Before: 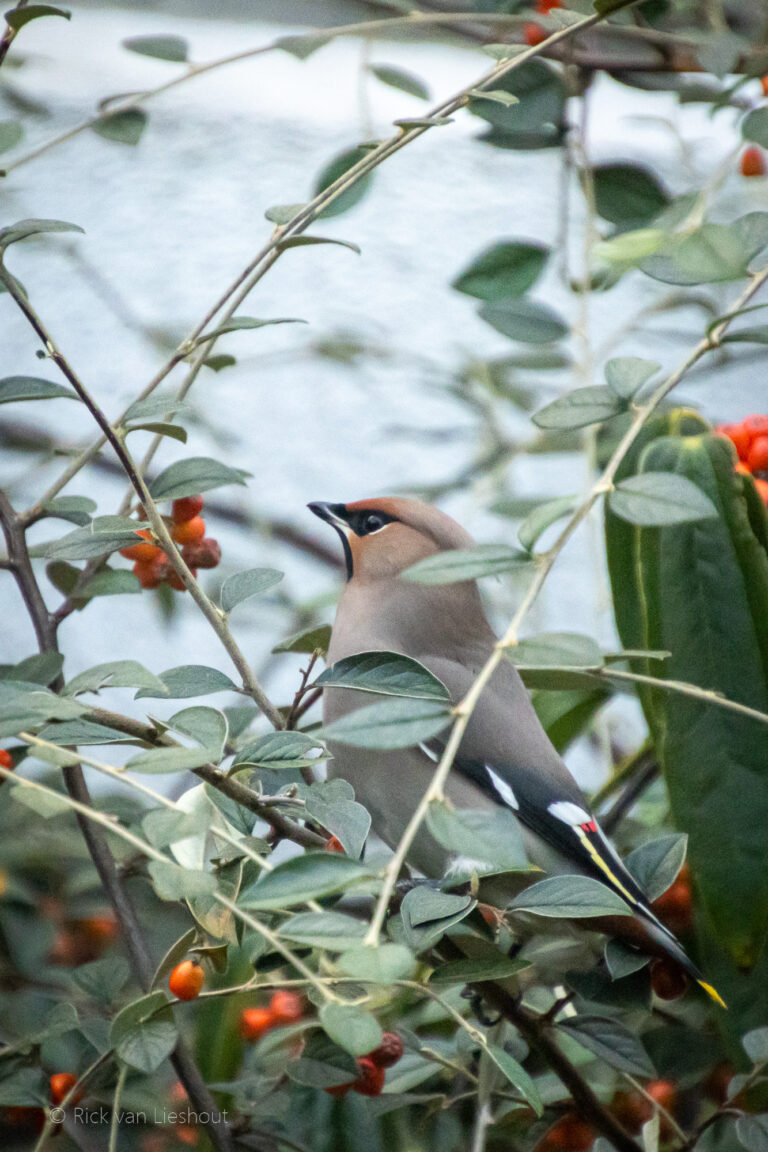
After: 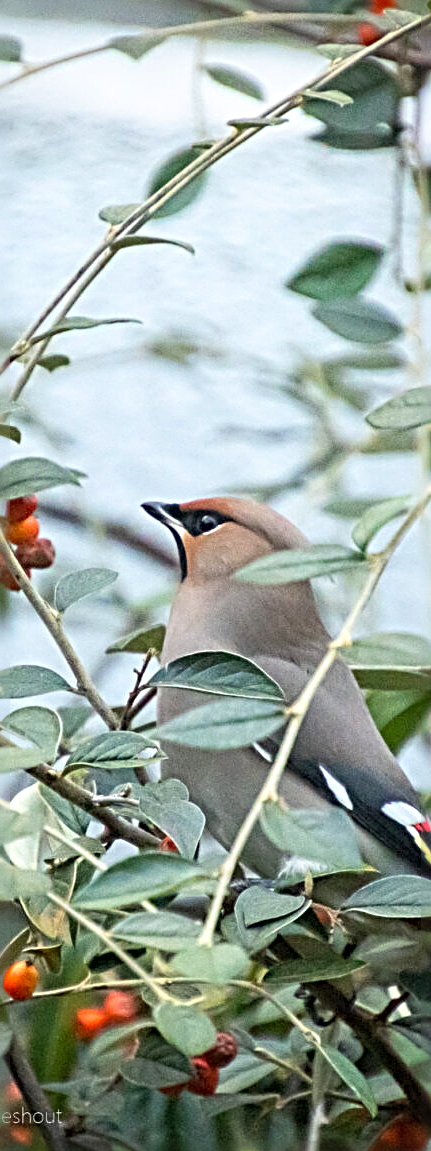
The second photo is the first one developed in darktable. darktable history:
crop: left 21.624%, right 22.168%, bottom 0.013%
sharpen: radius 3.694, amount 0.921
contrast brightness saturation: contrast 0.072, brightness 0.073, saturation 0.179
